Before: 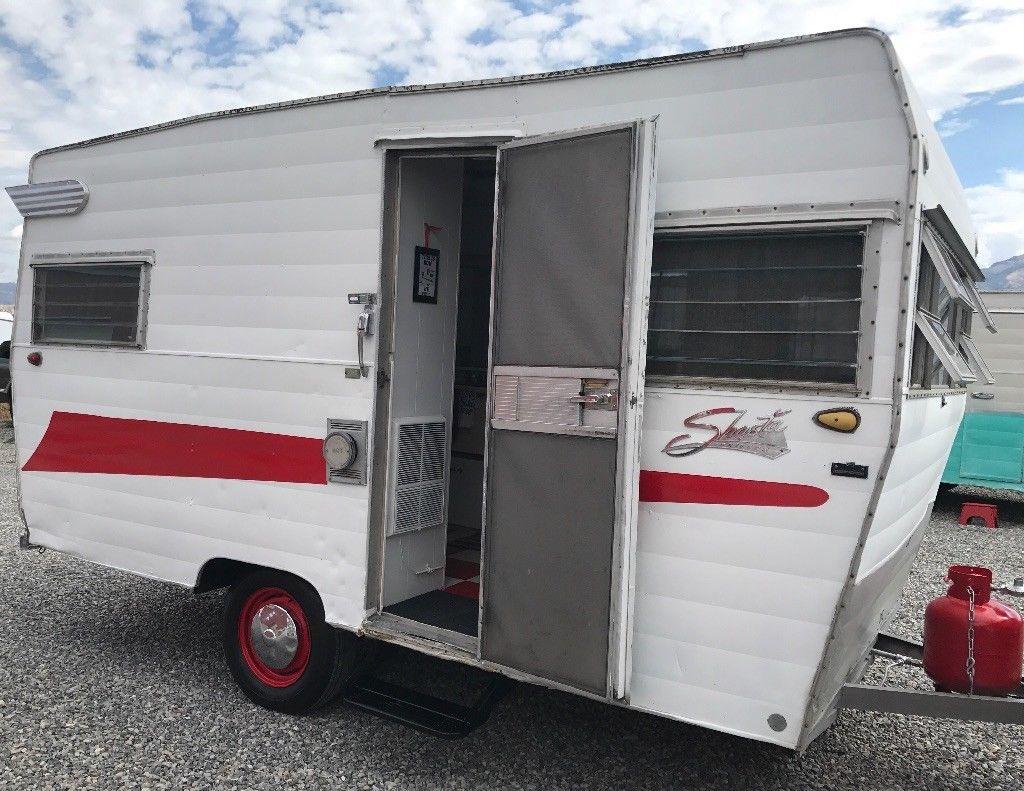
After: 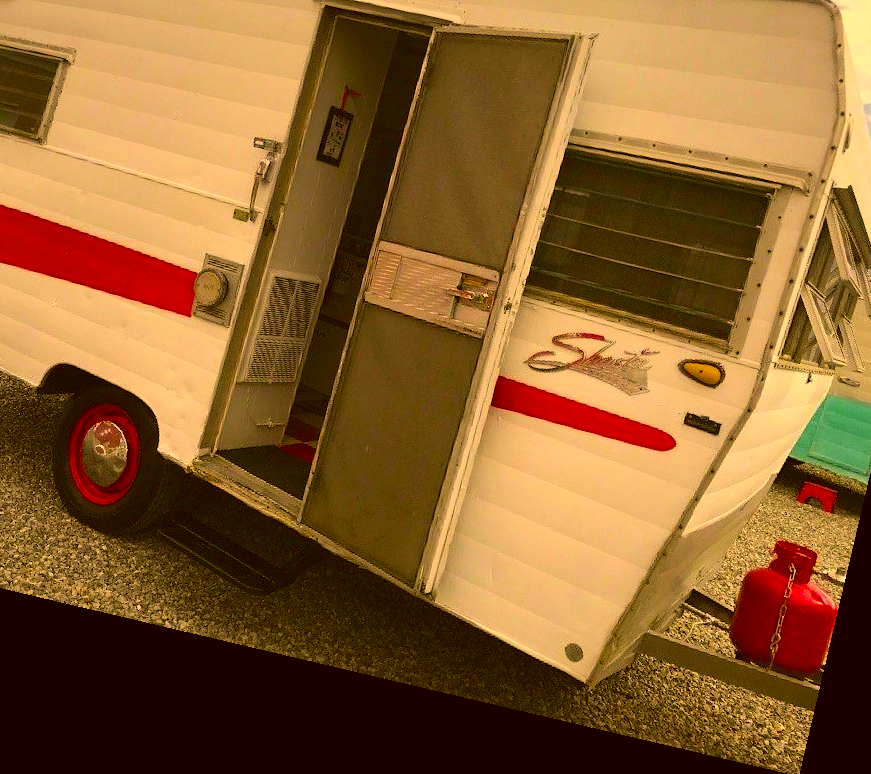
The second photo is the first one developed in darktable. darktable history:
rotate and perspective: rotation 13.27°, automatic cropping off
crop: left 16.871%, top 22.857%, right 9.116%
color correction: highlights a* 10.44, highlights b* 30.04, shadows a* 2.73, shadows b* 17.51, saturation 1.72
